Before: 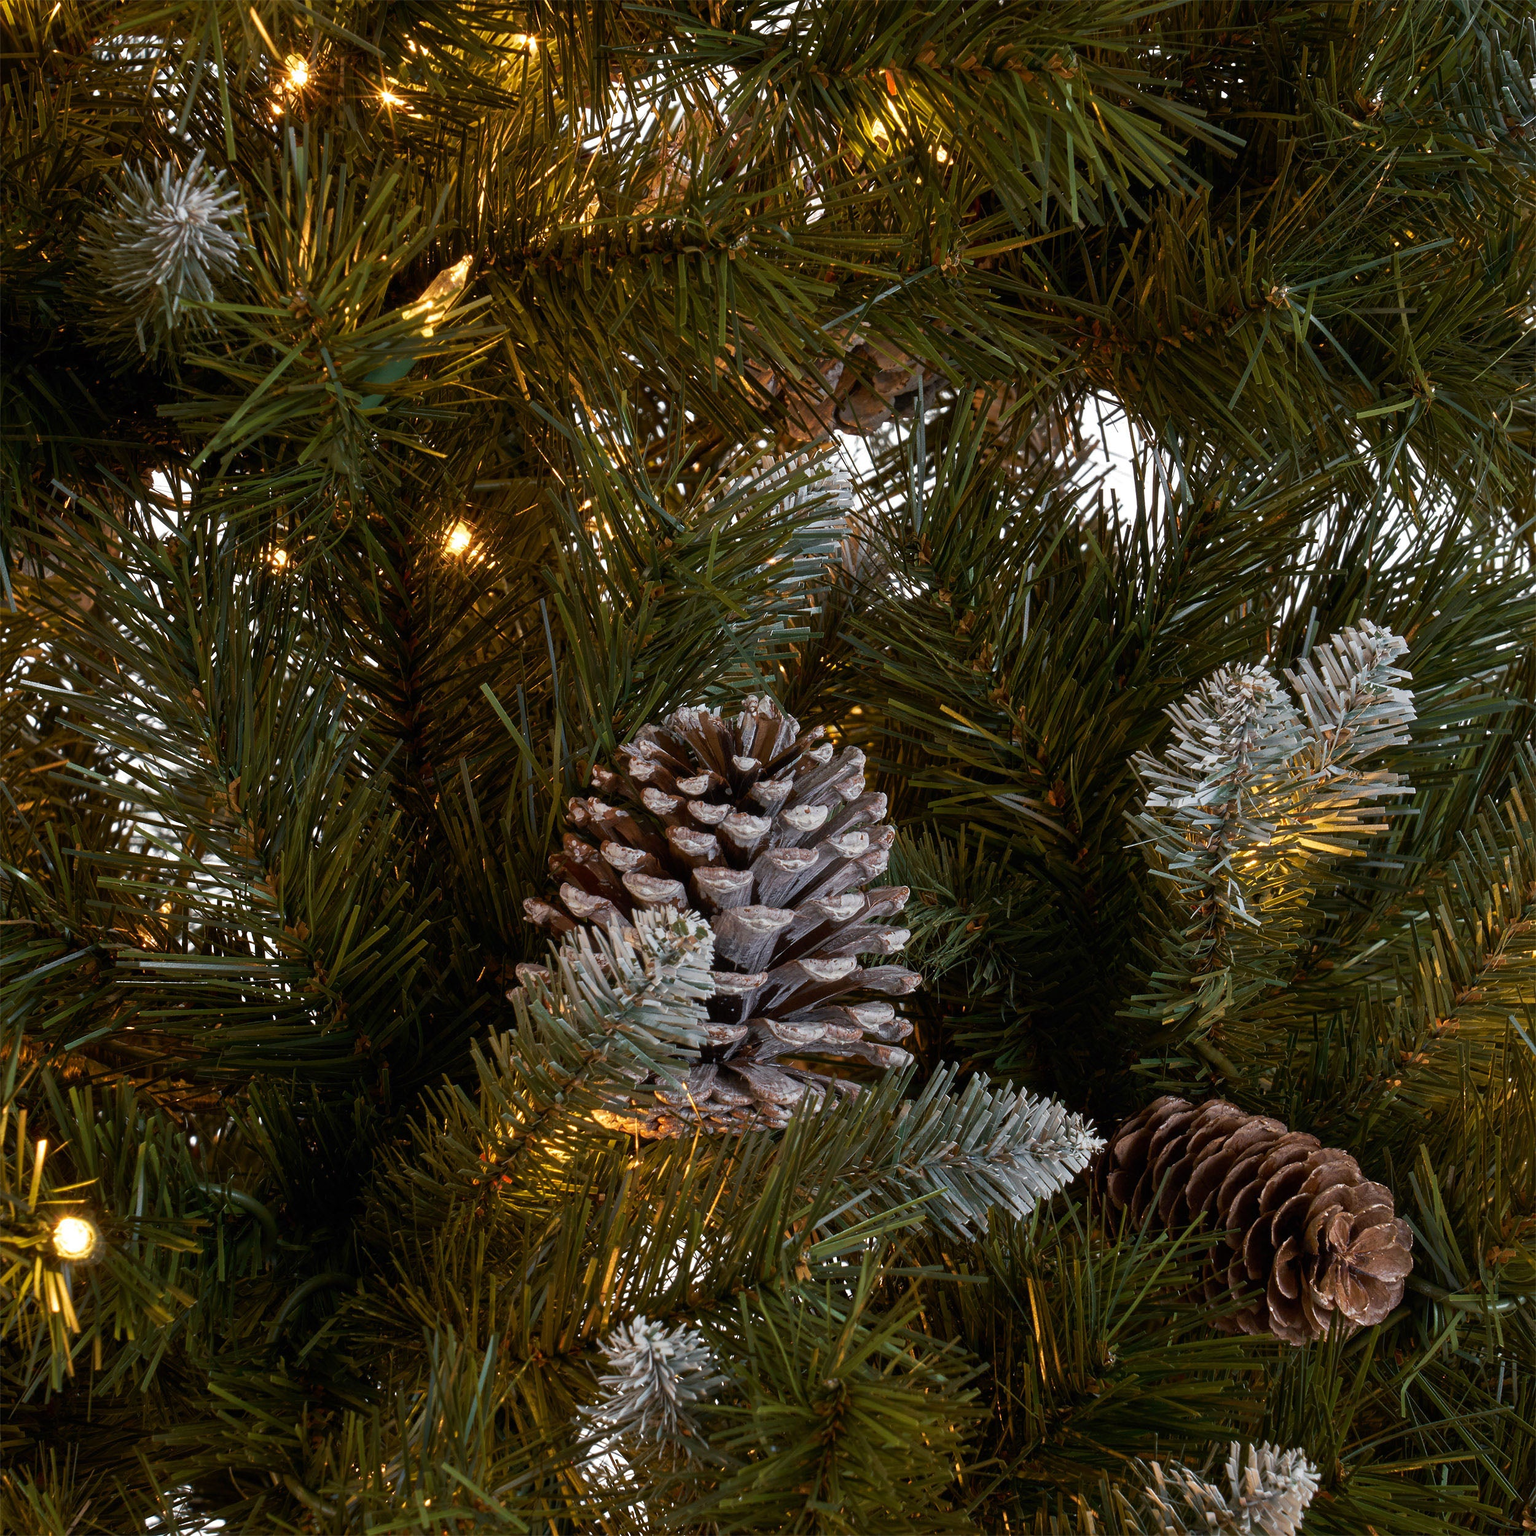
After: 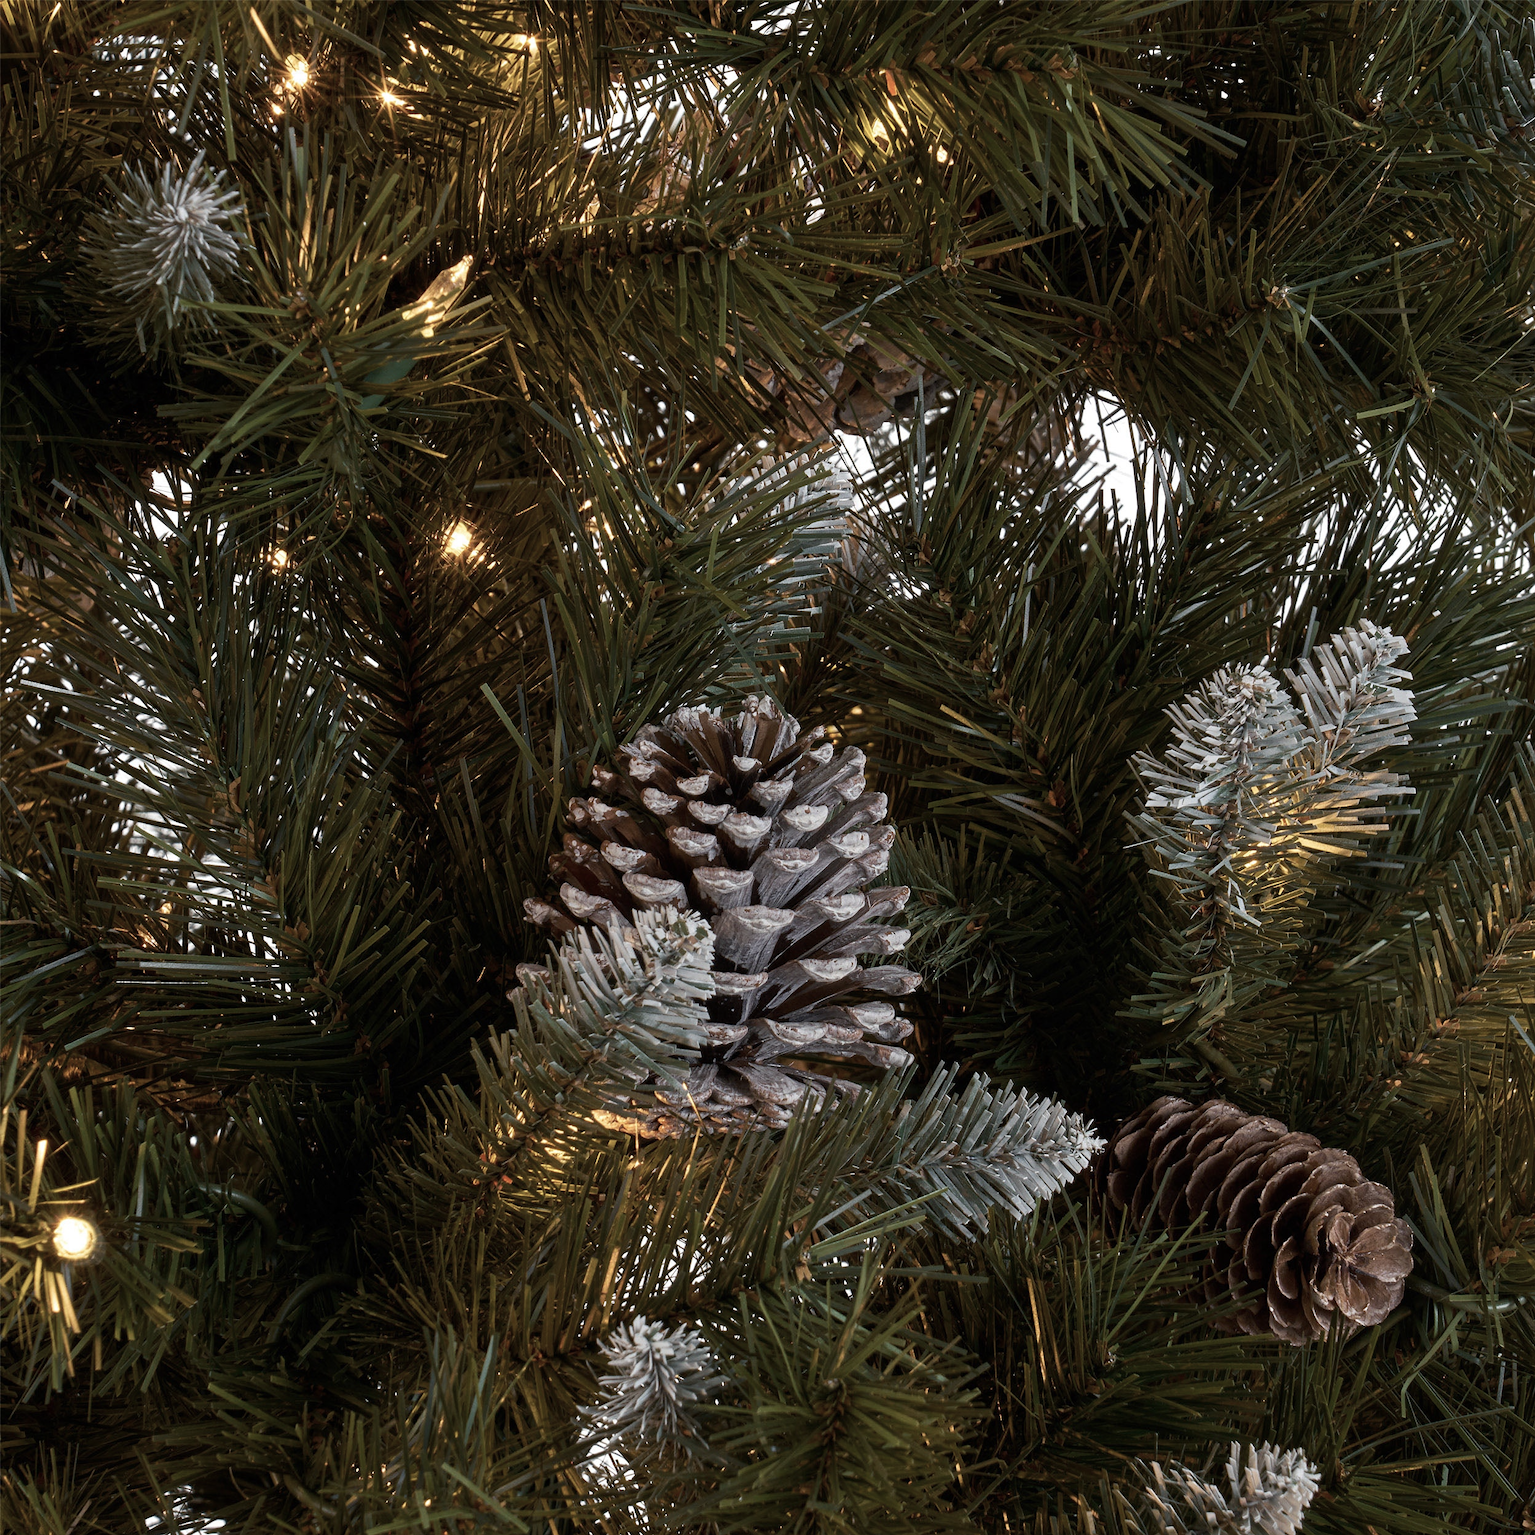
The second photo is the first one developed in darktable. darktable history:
contrast brightness saturation: contrast 0.1, saturation -0.36
